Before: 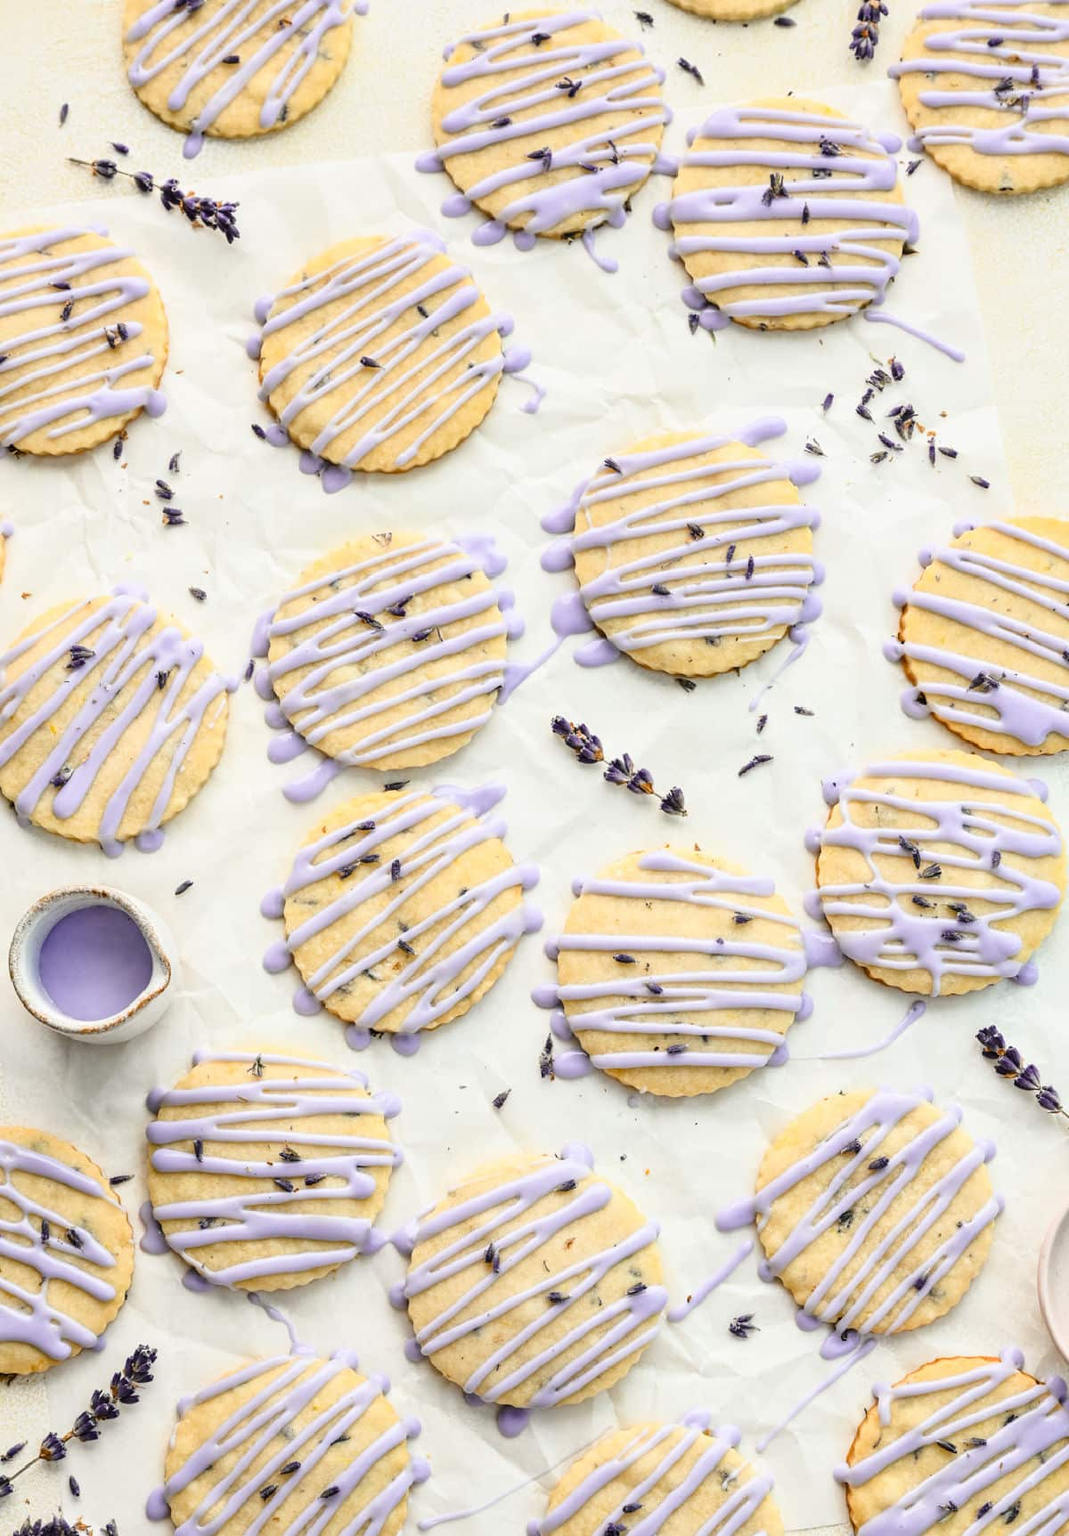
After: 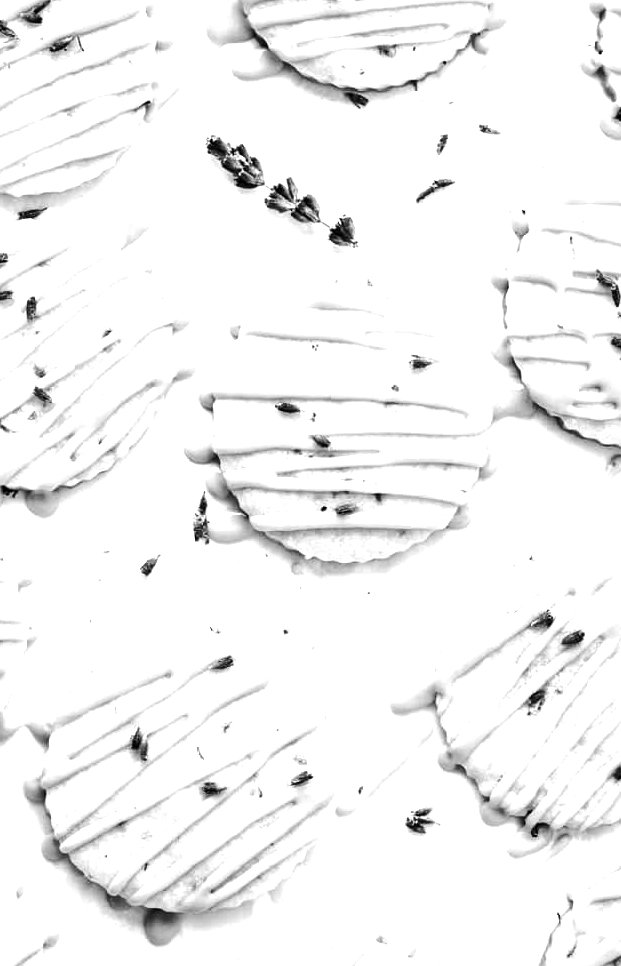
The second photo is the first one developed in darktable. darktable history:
tone equalizer: -8 EV -0.417 EV, -7 EV -0.389 EV, -6 EV -0.333 EV, -5 EV -0.222 EV, -3 EV 0.222 EV, -2 EV 0.333 EV, -1 EV 0.389 EV, +0 EV 0.417 EV, edges refinement/feathering 500, mask exposure compensation -1.57 EV, preserve details no
crop: left 34.479%, top 38.822%, right 13.718%, bottom 5.172%
monochrome: a 32, b 64, size 2.3
color balance rgb: global offset › luminance -0.37%, perceptual saturation grading › highlights -17.77%, perceptual saturation grading › mid-tones 33.1%, perceptual saturation grading › shadows 50.52%, perceptual brilliance grading › highlights 20%, perceptual brilliance grading › mid-tones 20%, perceptual brilliance grading › shadows -20%, global vibrance 50%
